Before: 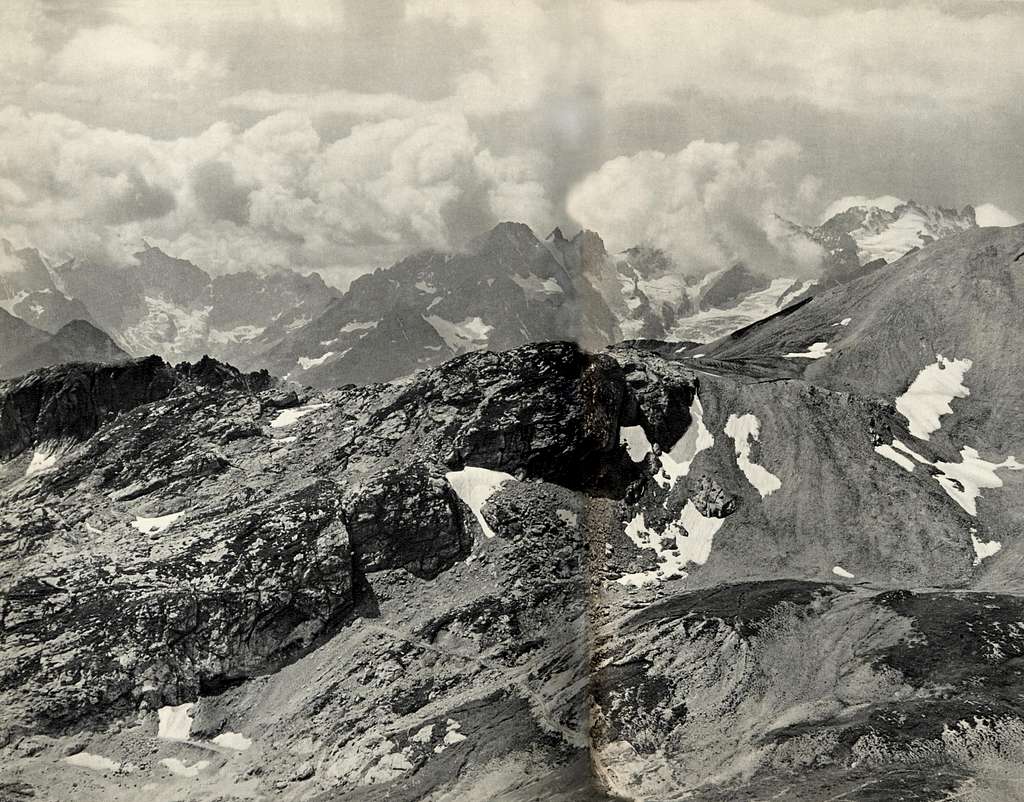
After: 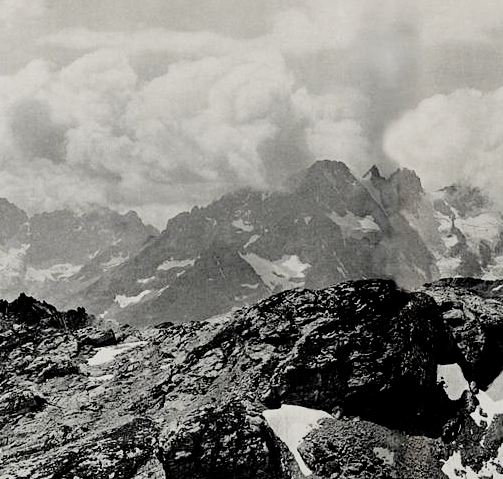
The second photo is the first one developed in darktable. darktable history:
filmic rgb: black relative exposure -5 EV, white relative exposure 3.97 EV, threshold 6 EV, hardness 2.9, contrast 1.197, highlights saturation mix -29.82%, color science v4 (2020), enable highlight reconstruction true
velvia: on, module defaults
crop: left 17.953%, top 7.783%, right 32.915%, bottom 32.37%
